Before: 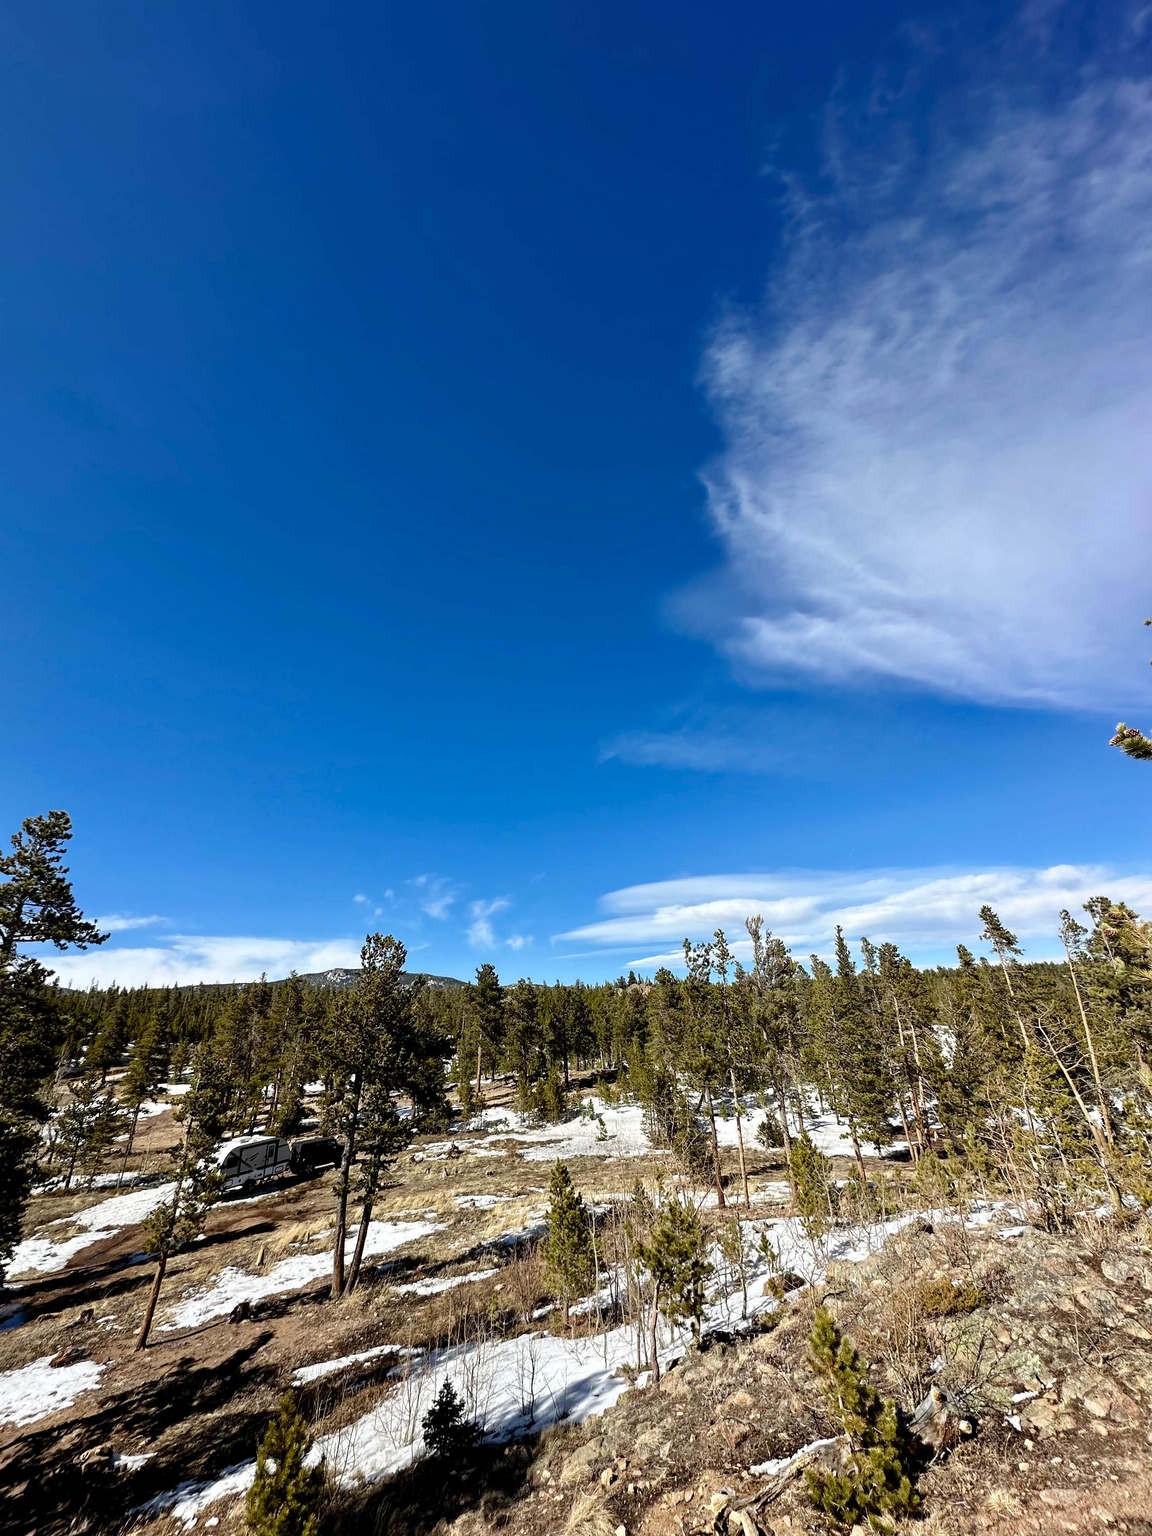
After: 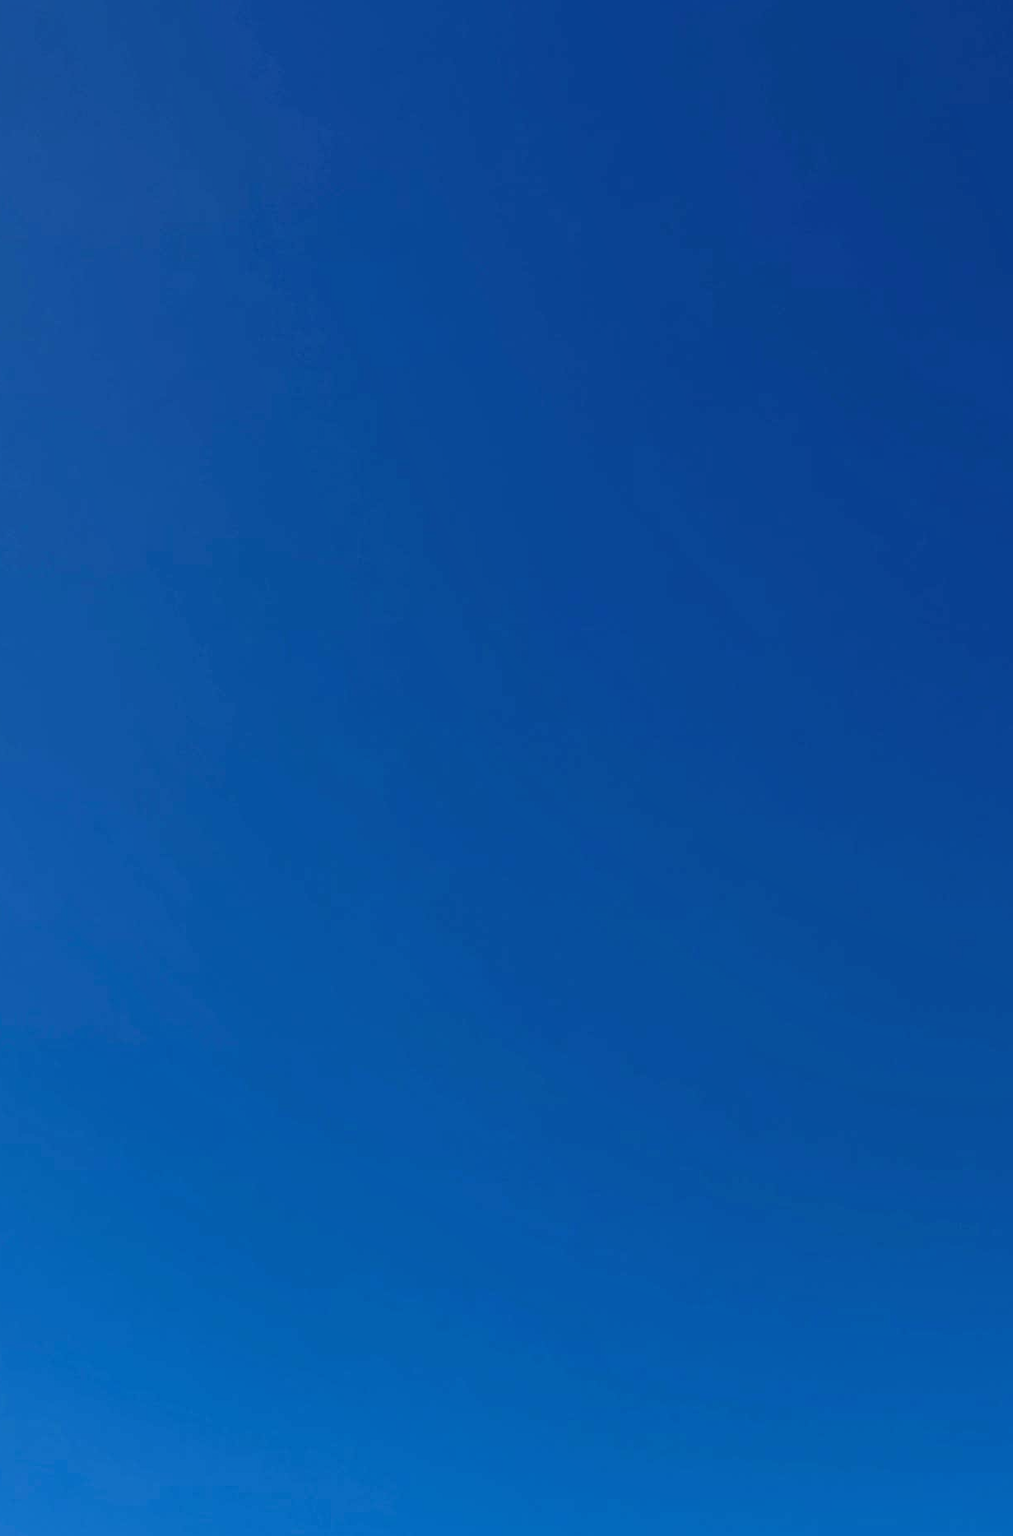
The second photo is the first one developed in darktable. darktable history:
shadows and highlights: shadows 25.18, highlights -24.35
crop and rotate: left 11.07%, top 0.051%, right 48.165%, bottom 53.622%
sharpen: on, module defaults
